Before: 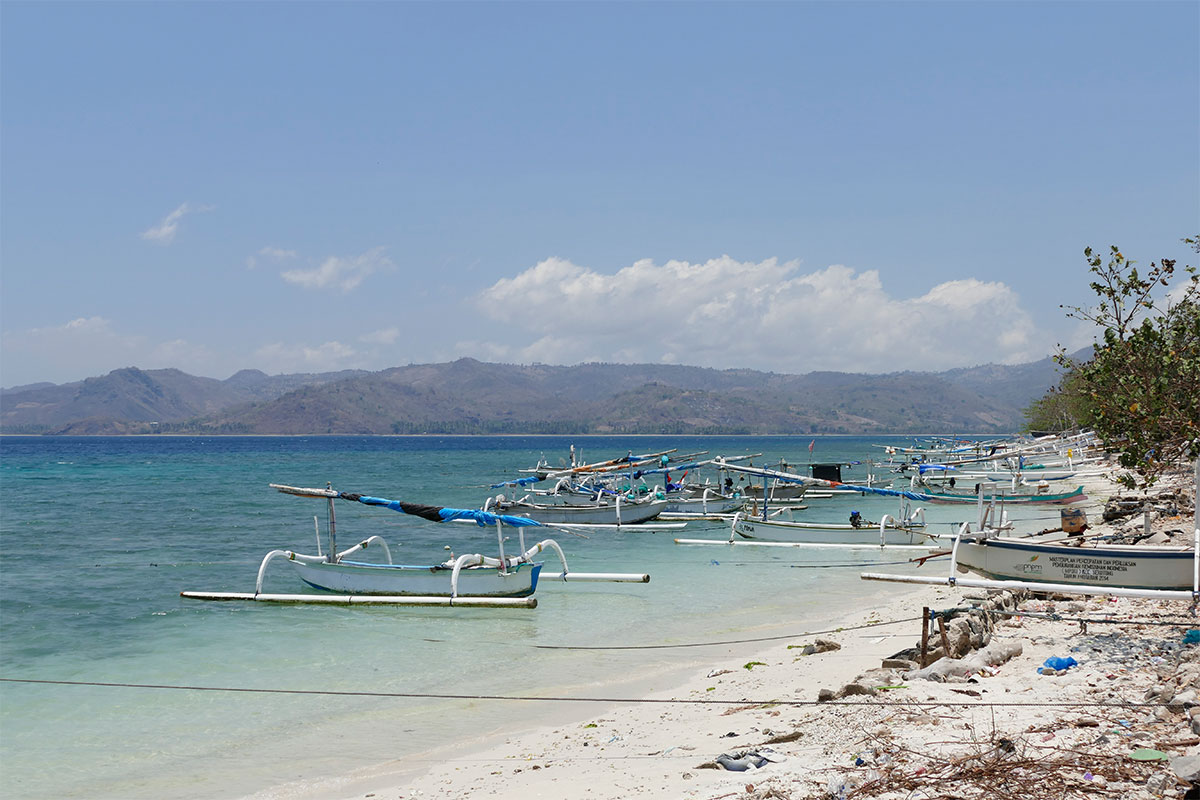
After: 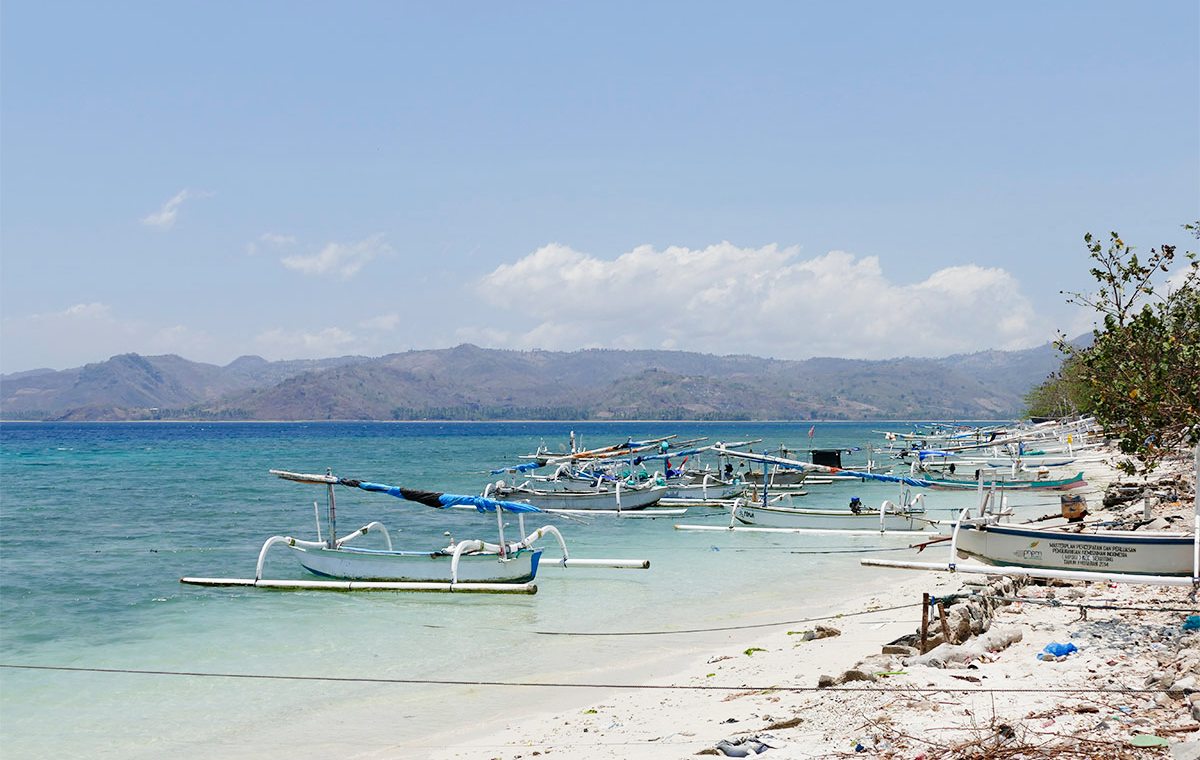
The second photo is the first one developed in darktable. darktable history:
tone curve: curves: ch0 [(0, 0) (0.004, 0.001) (0.133, 0.112) (0.325, 0.362) (0.832, 0.893) (1, 1)], preserve colors none
crop and rotate: top 1.914%, bottom 3.049%
